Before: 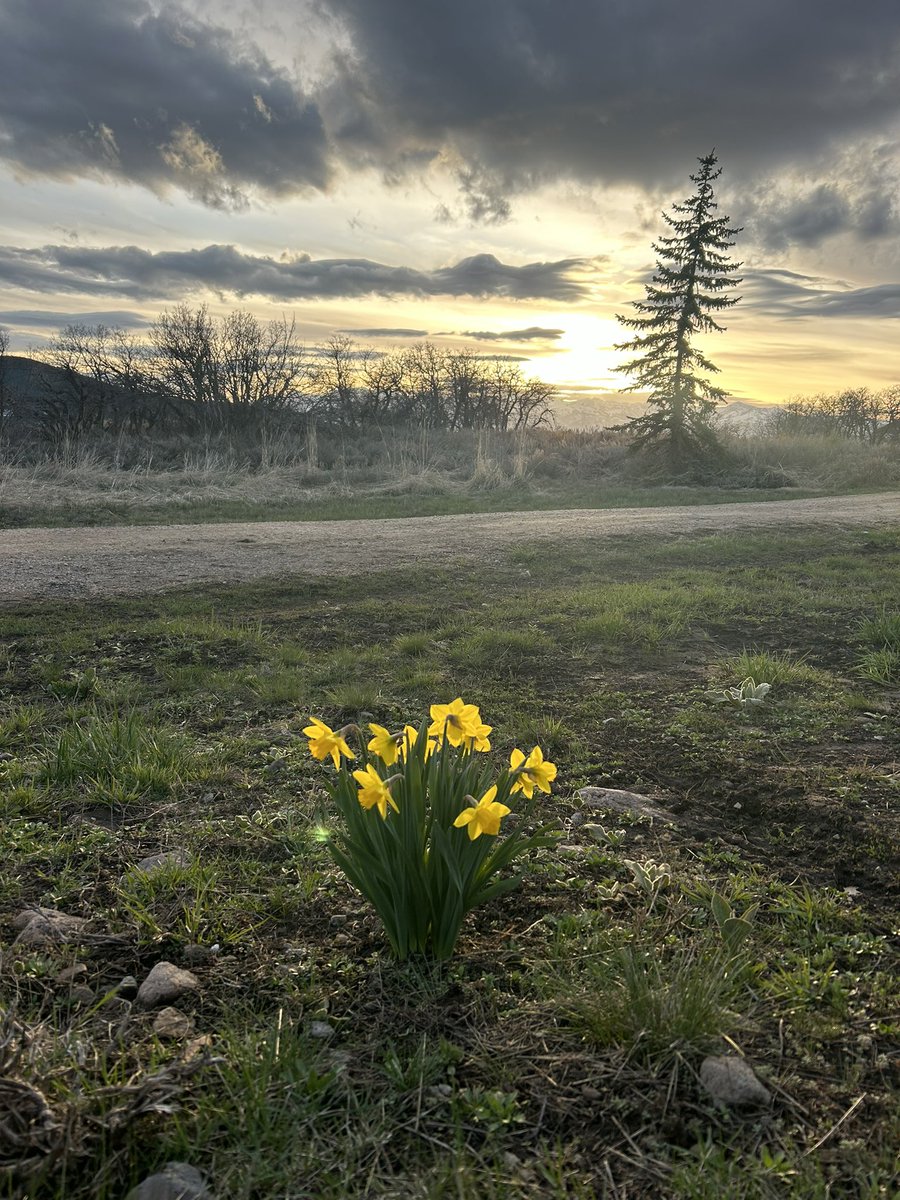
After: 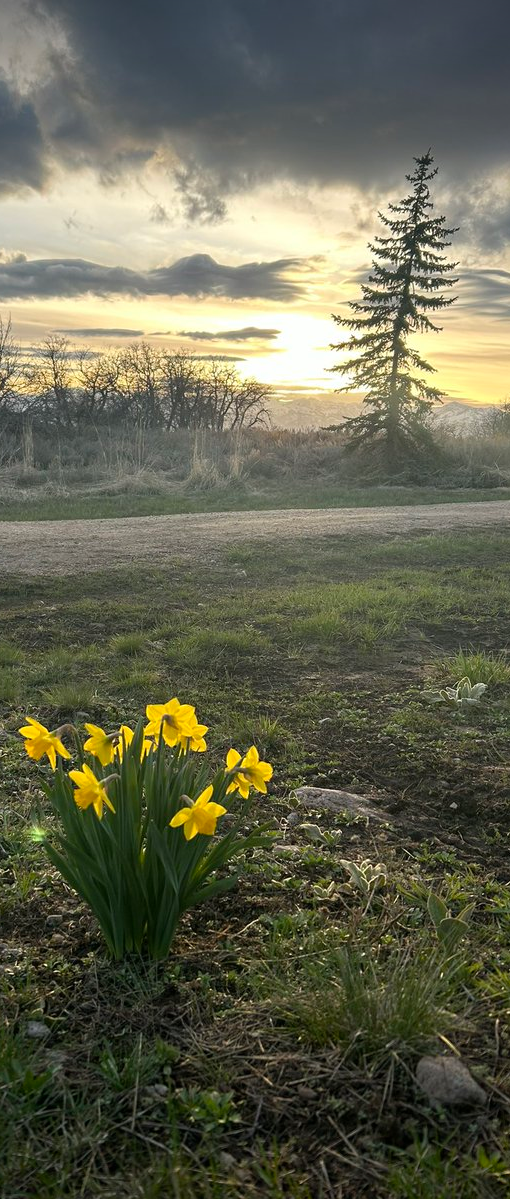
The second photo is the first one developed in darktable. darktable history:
vignetting: fall-off start 74.61%, fall-off radius 66.22%, brightness -0.998, saturation 0.498, unbound false
crop: left 31.584%, top 0.017%, right 11.659%
